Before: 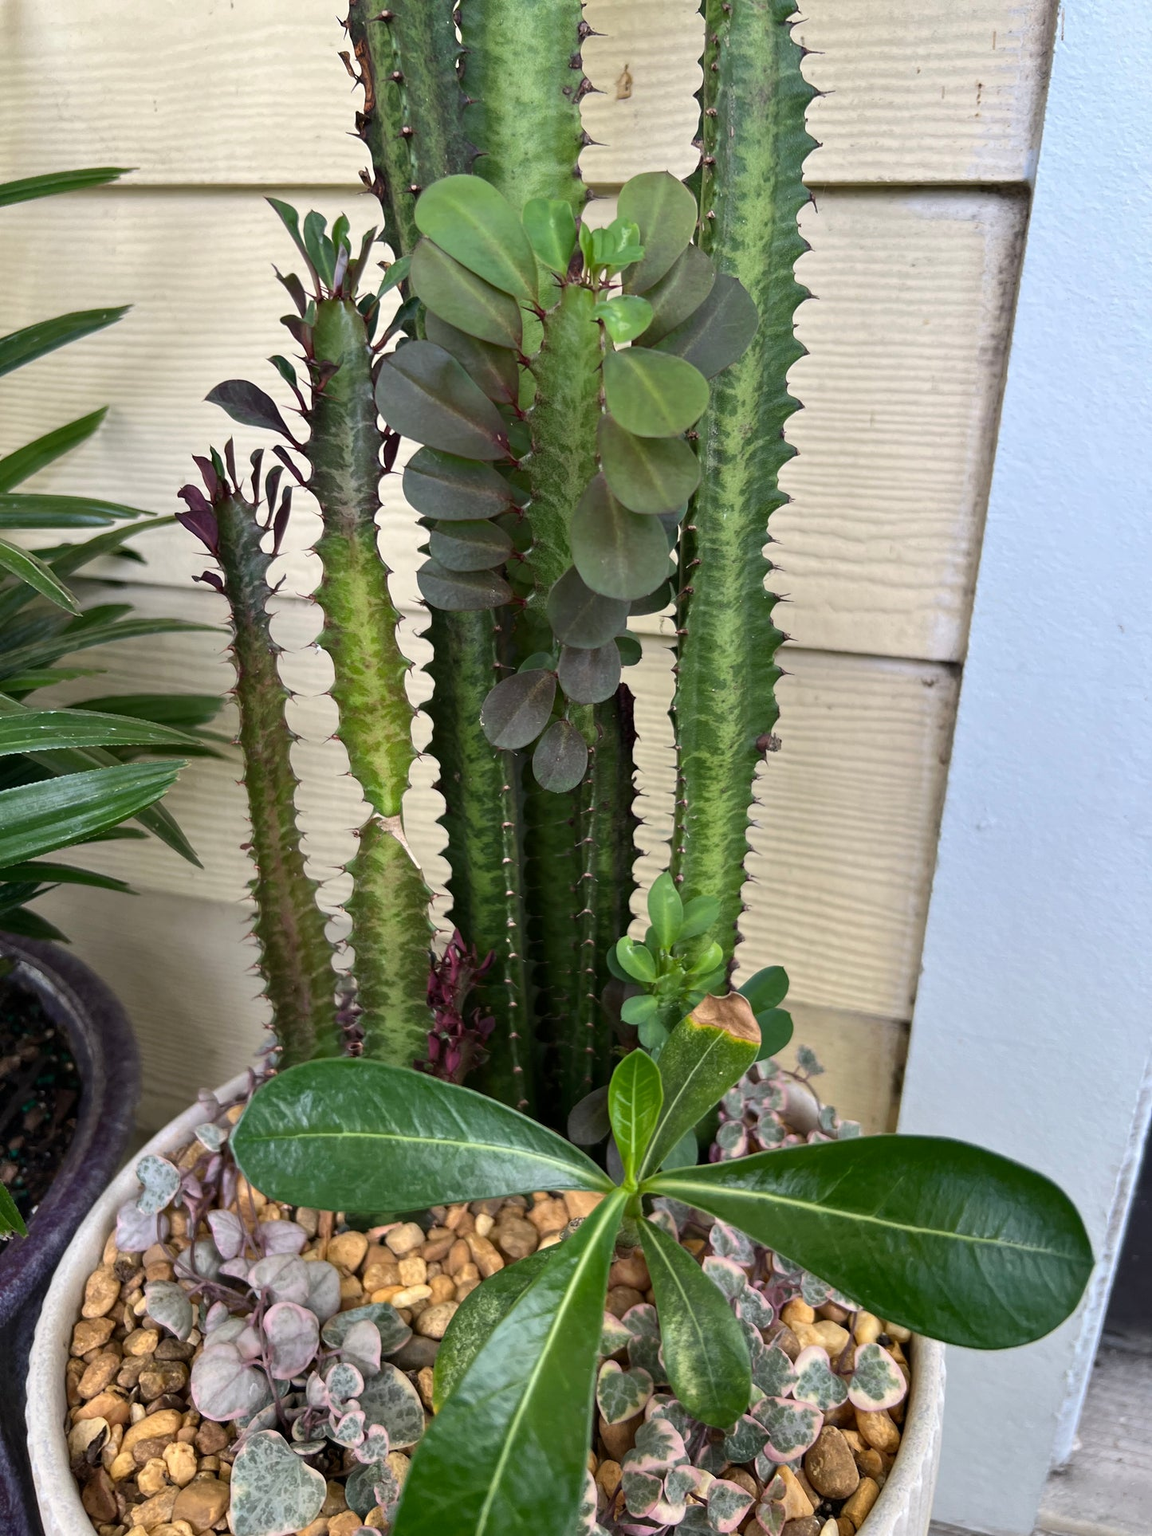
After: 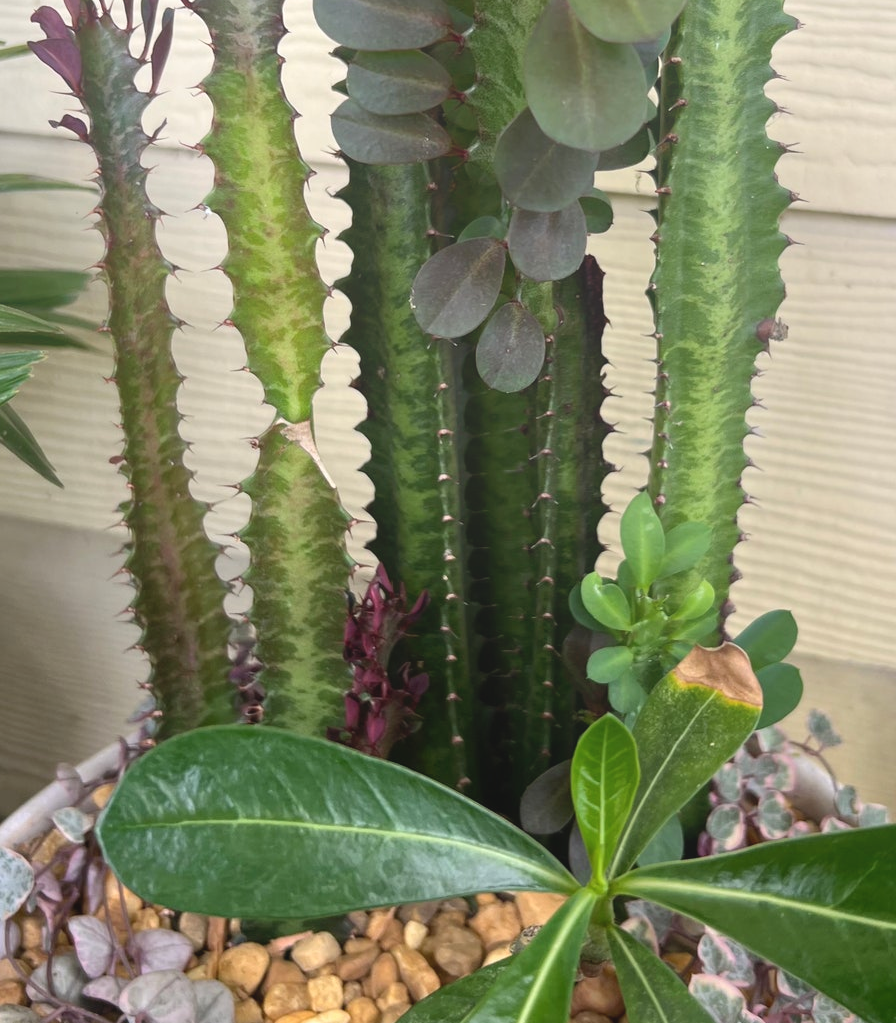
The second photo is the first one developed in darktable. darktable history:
crop: left 13.312%, top 31.28%, right 24.627%, bottom 15.582%
bloom: size 40%
